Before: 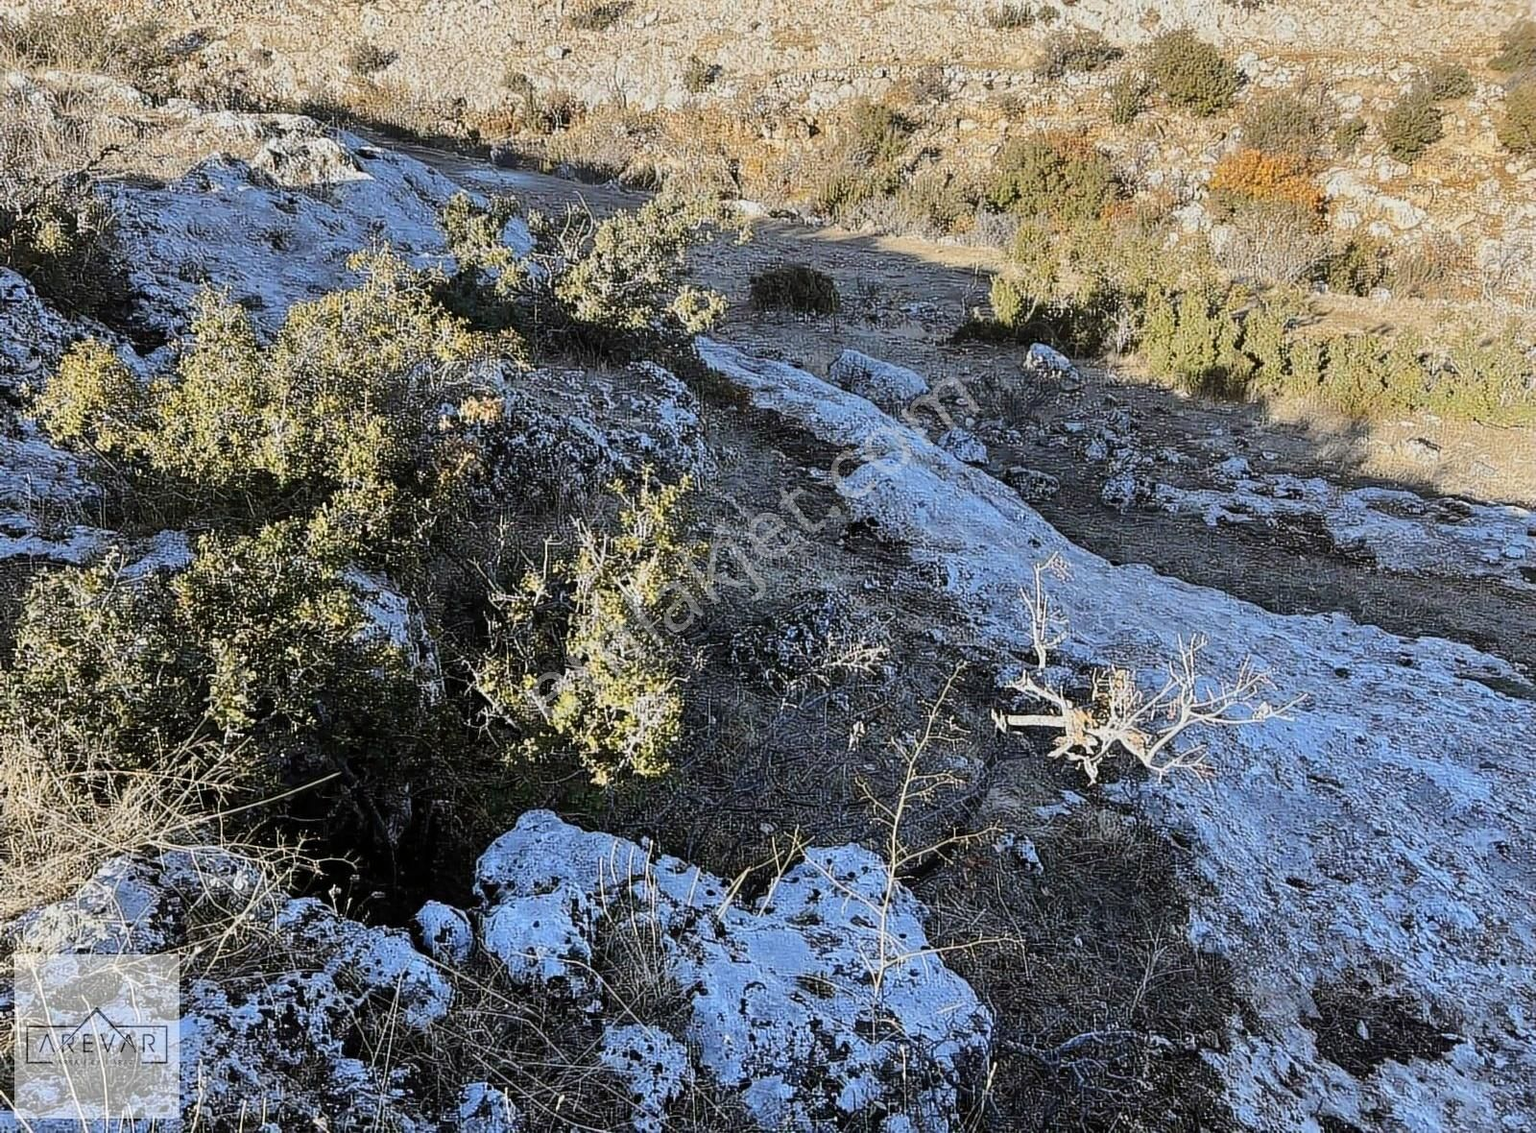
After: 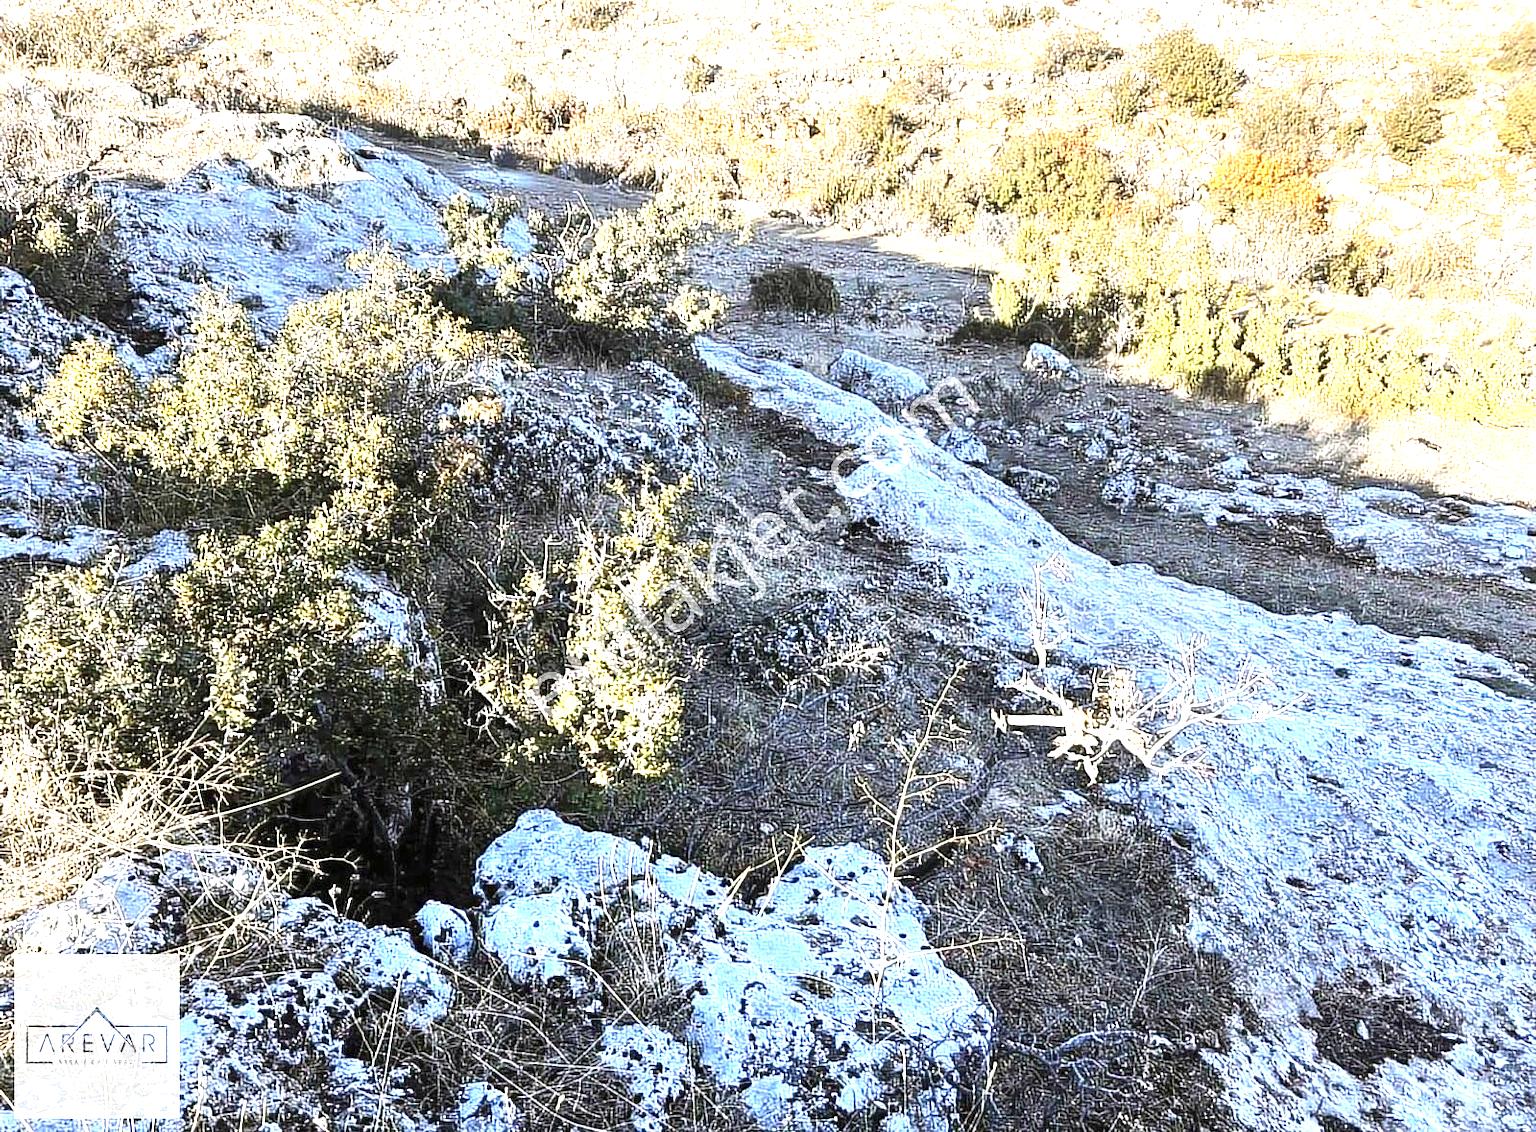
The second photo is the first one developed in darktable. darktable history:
exposure: black level correction 0, exposure 1.683 EV, compensate highlight preservation false
